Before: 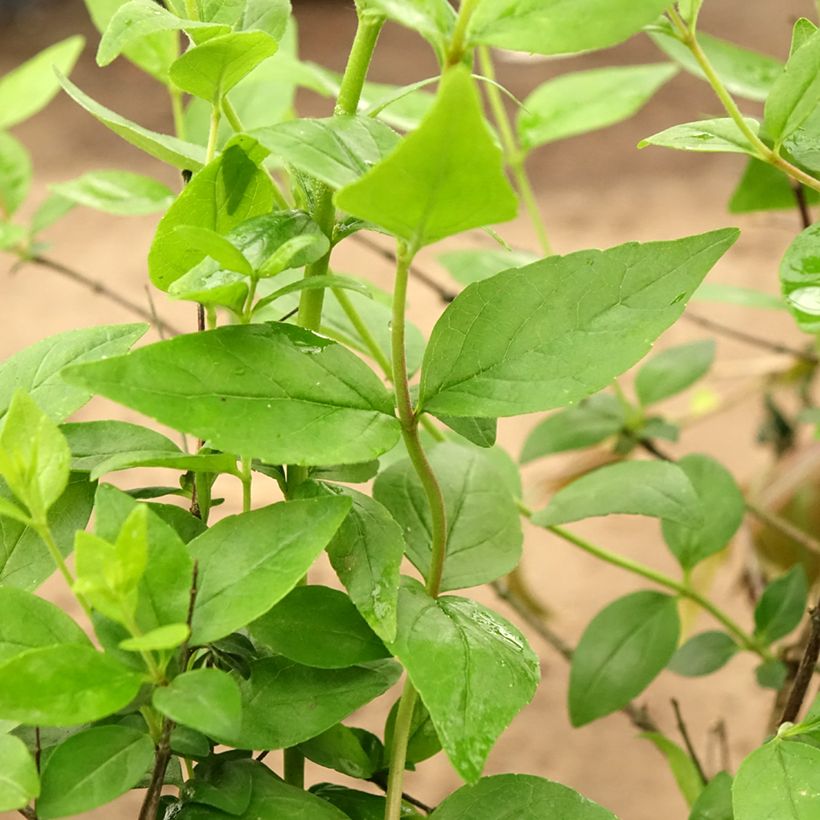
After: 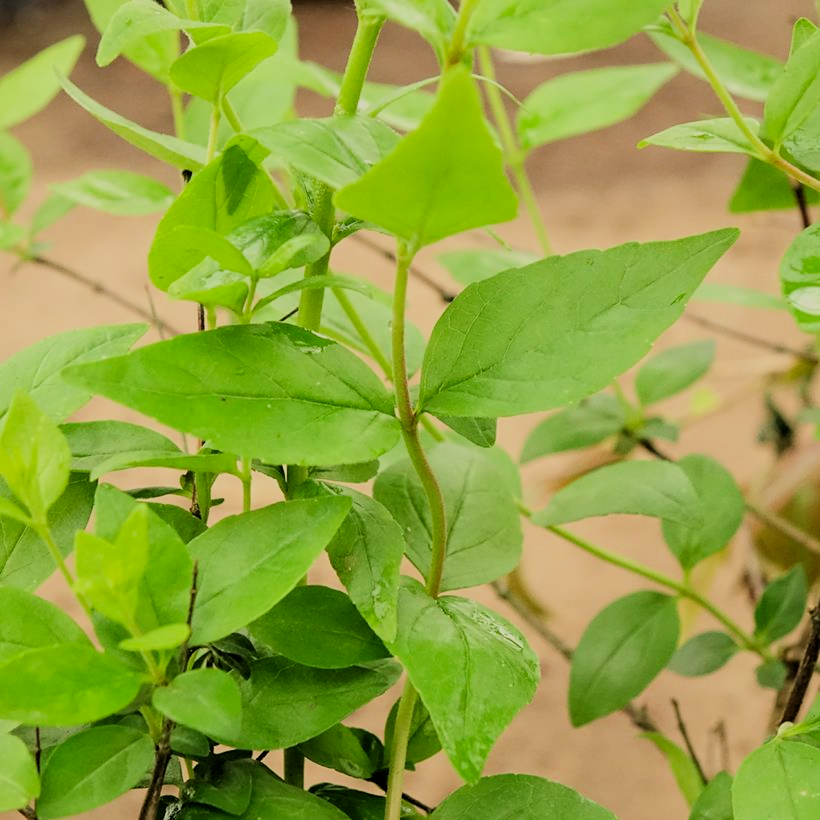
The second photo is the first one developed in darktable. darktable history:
color balance: contrast 10%
filmic rgb: black relative exposure -6.15 EV, white relative exposure 6.96 EV, hardness 2.23, color science v6 (2022)
